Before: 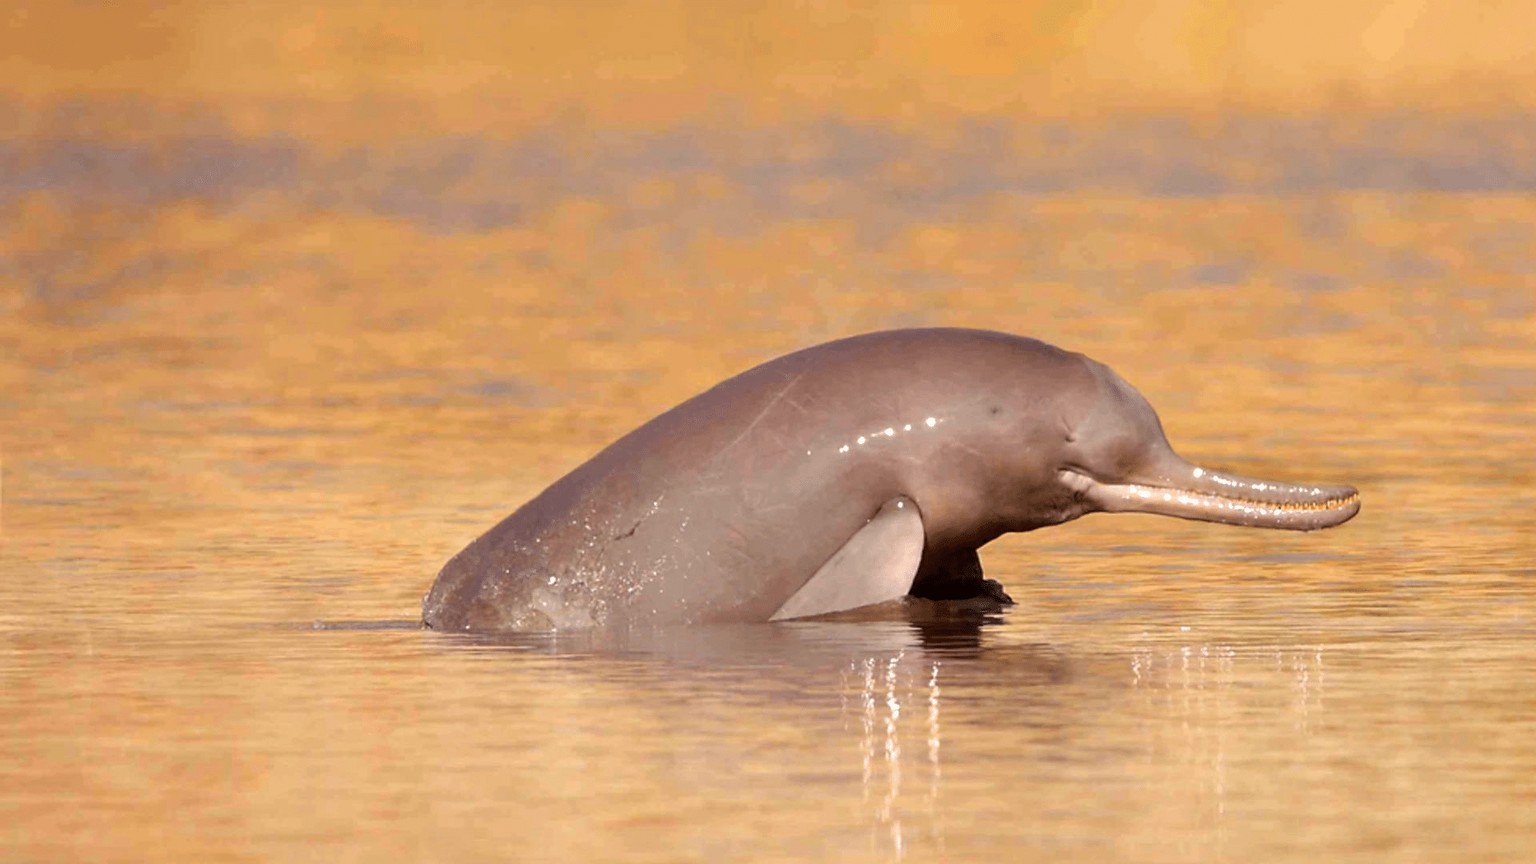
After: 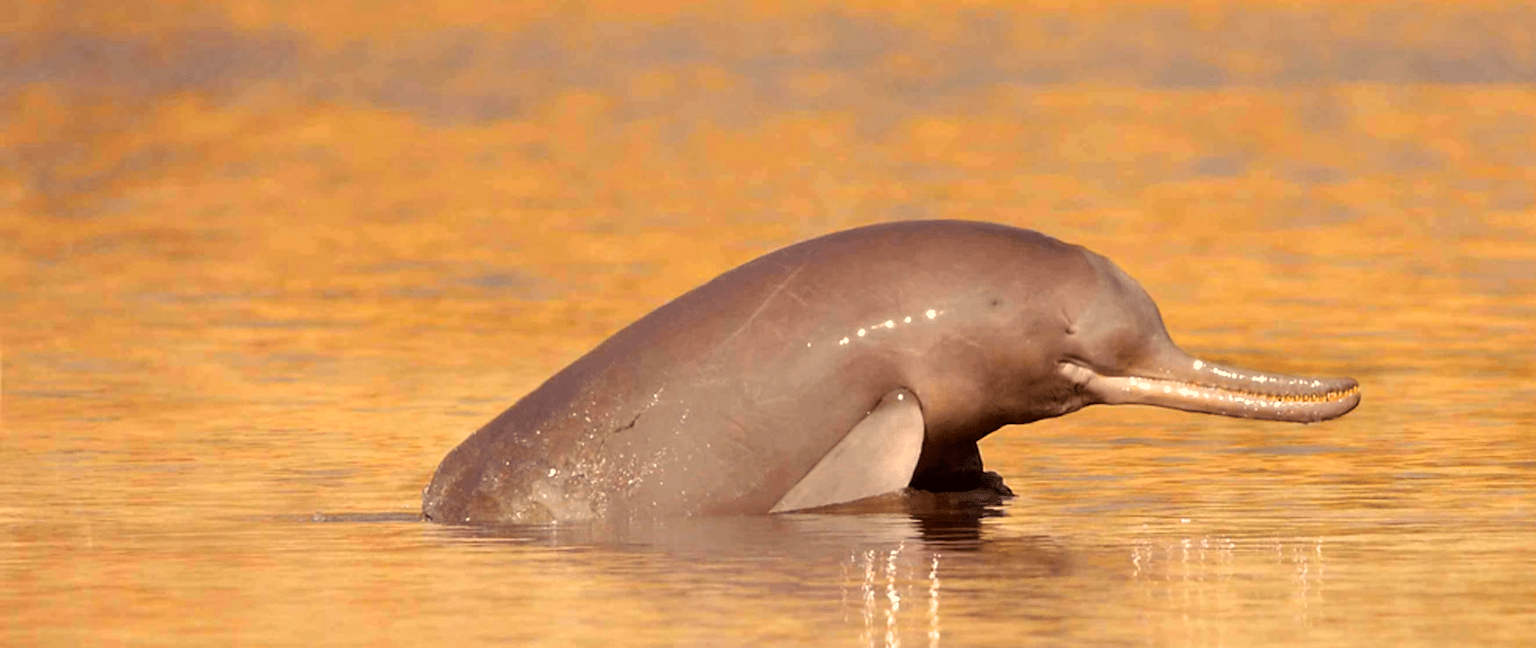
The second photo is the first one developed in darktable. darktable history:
contrast brightness saturation: contrast 0.04, saturation 0.16
crop and rotate: top 12.5%, bottom 12.5%
white balance: red 1.029, blue 0.92
